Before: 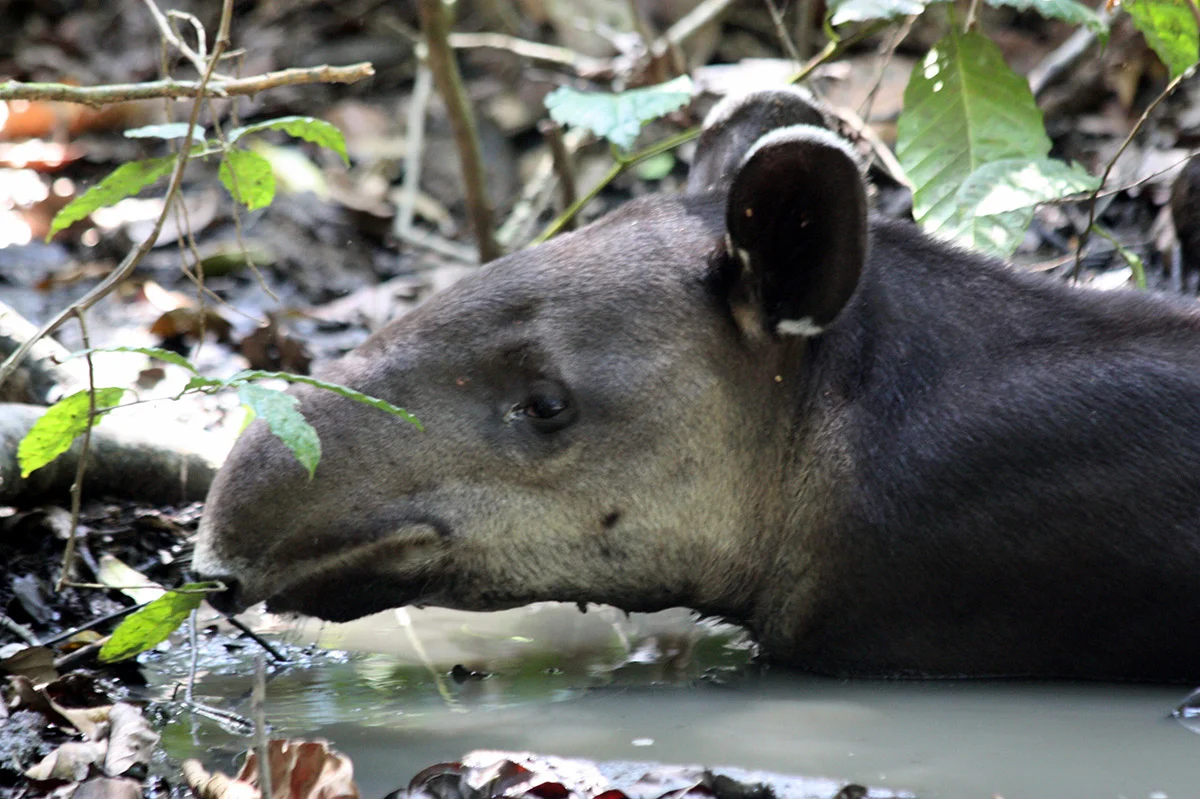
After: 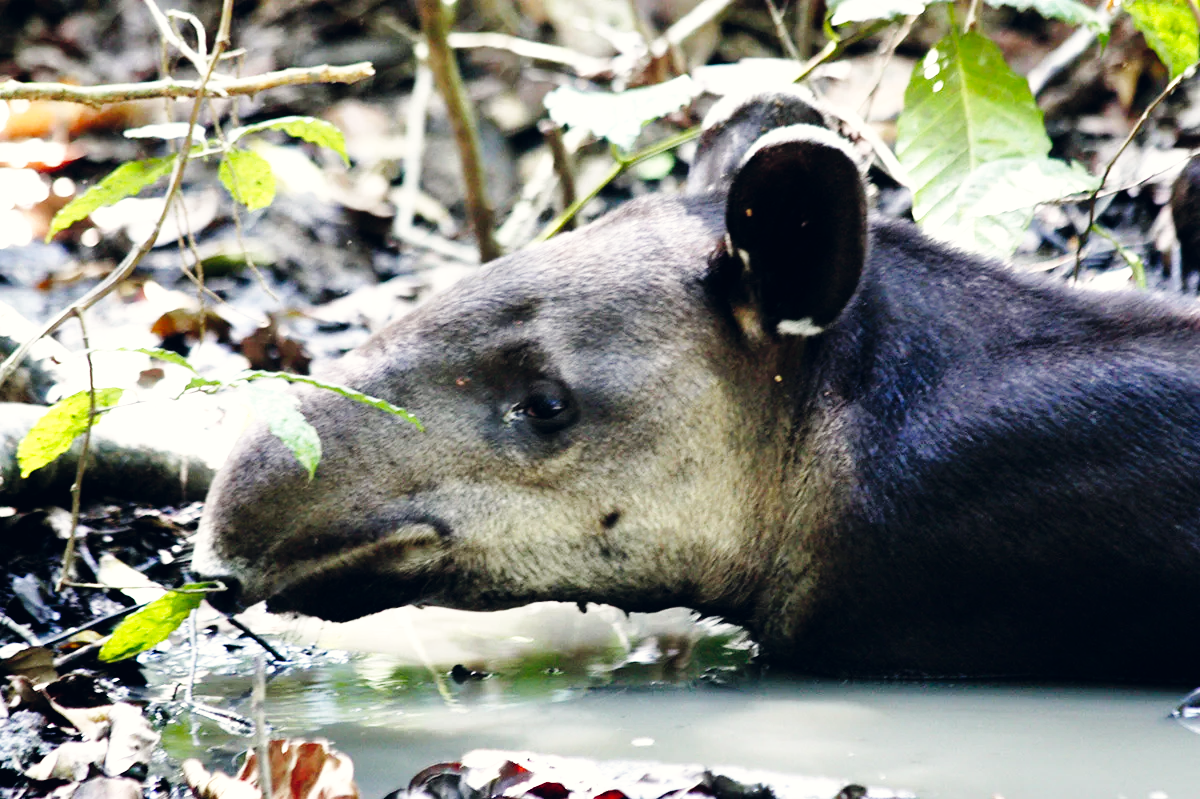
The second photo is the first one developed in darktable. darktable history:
tone equalizer: -8 EV -0.417 EV, -7 EV -0.389 EV, -6 EV -0.333 EV, -5 EV -0.222 EV, -3 EV 0.222 EV, -2 EV 0.333 EV, -1 EV 0.389 EV, +0 EV 0.417 EV, edges refinement/feathering 500, mask exposure compensation -1.57 EV, preserve details no
base curve: curves: ch0 [(0, 0) (0, 0) (0.002, 0.001) (0.008, 0.003) (0.019, 0.011) (0.037, 0.037) (0.064, 0.11) (0.102, 0.232) (0.152, 0.379) (0.216, 0.524) (0.296, 0.665) (0.394, 0.789) (0.512, 0.881) (0.651, 0.945) (0.813, 0.986) (1, 1)], preserve colors none
color correction: highlights a* 0.207, highlights b* 2.7, shadows a* -0.874, shadows b* -4.78
shadows and highlights: on, module defaults
